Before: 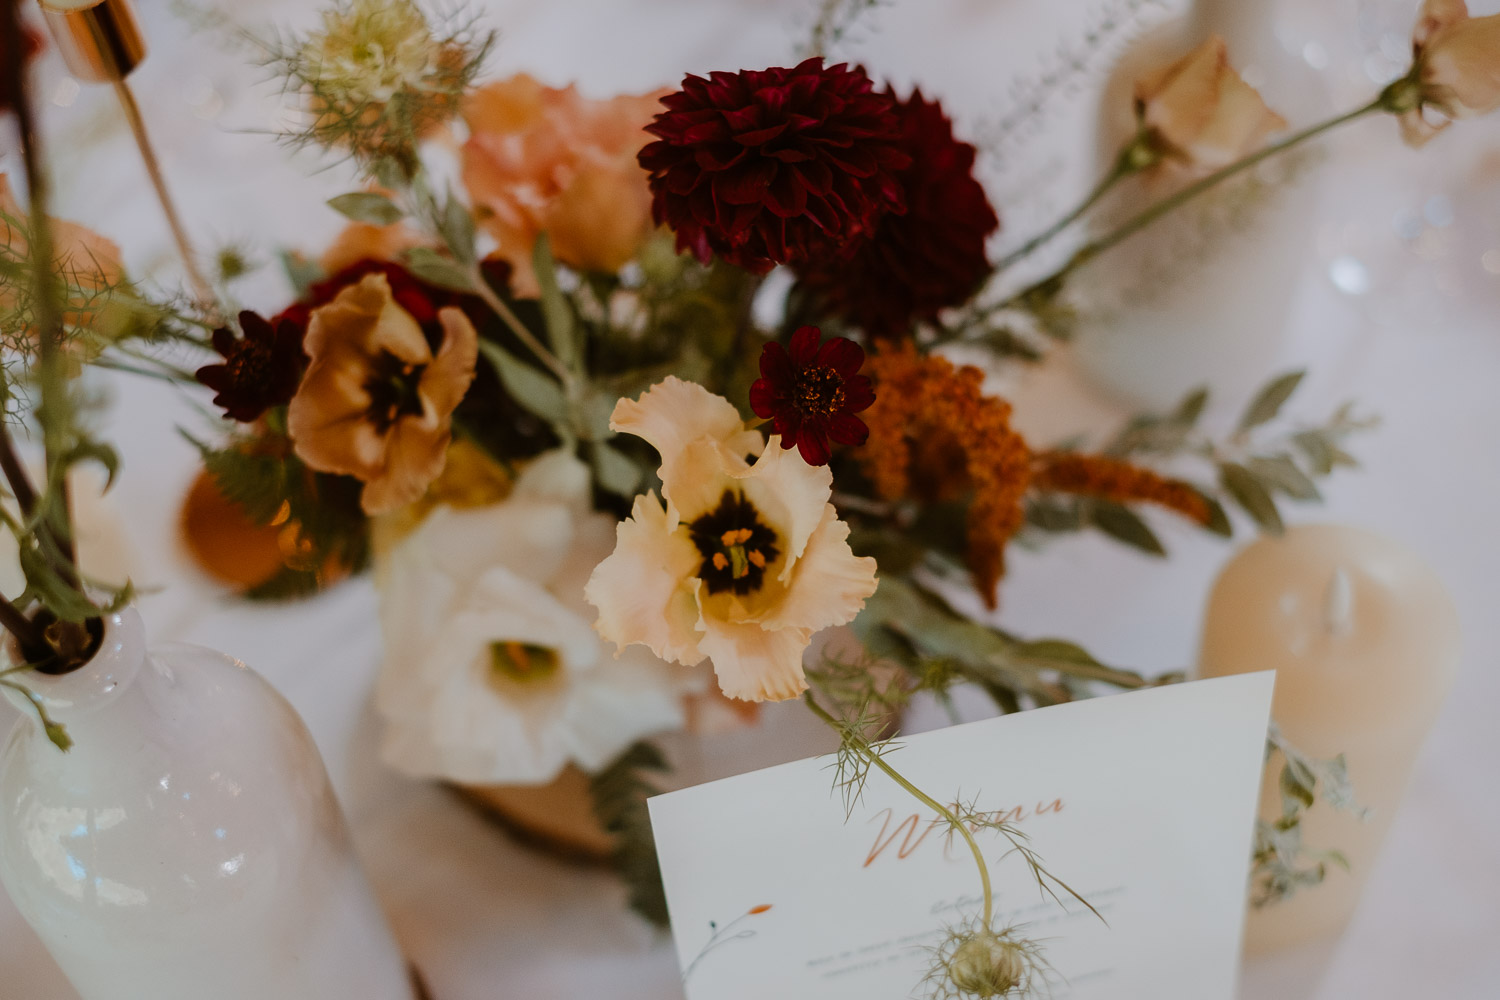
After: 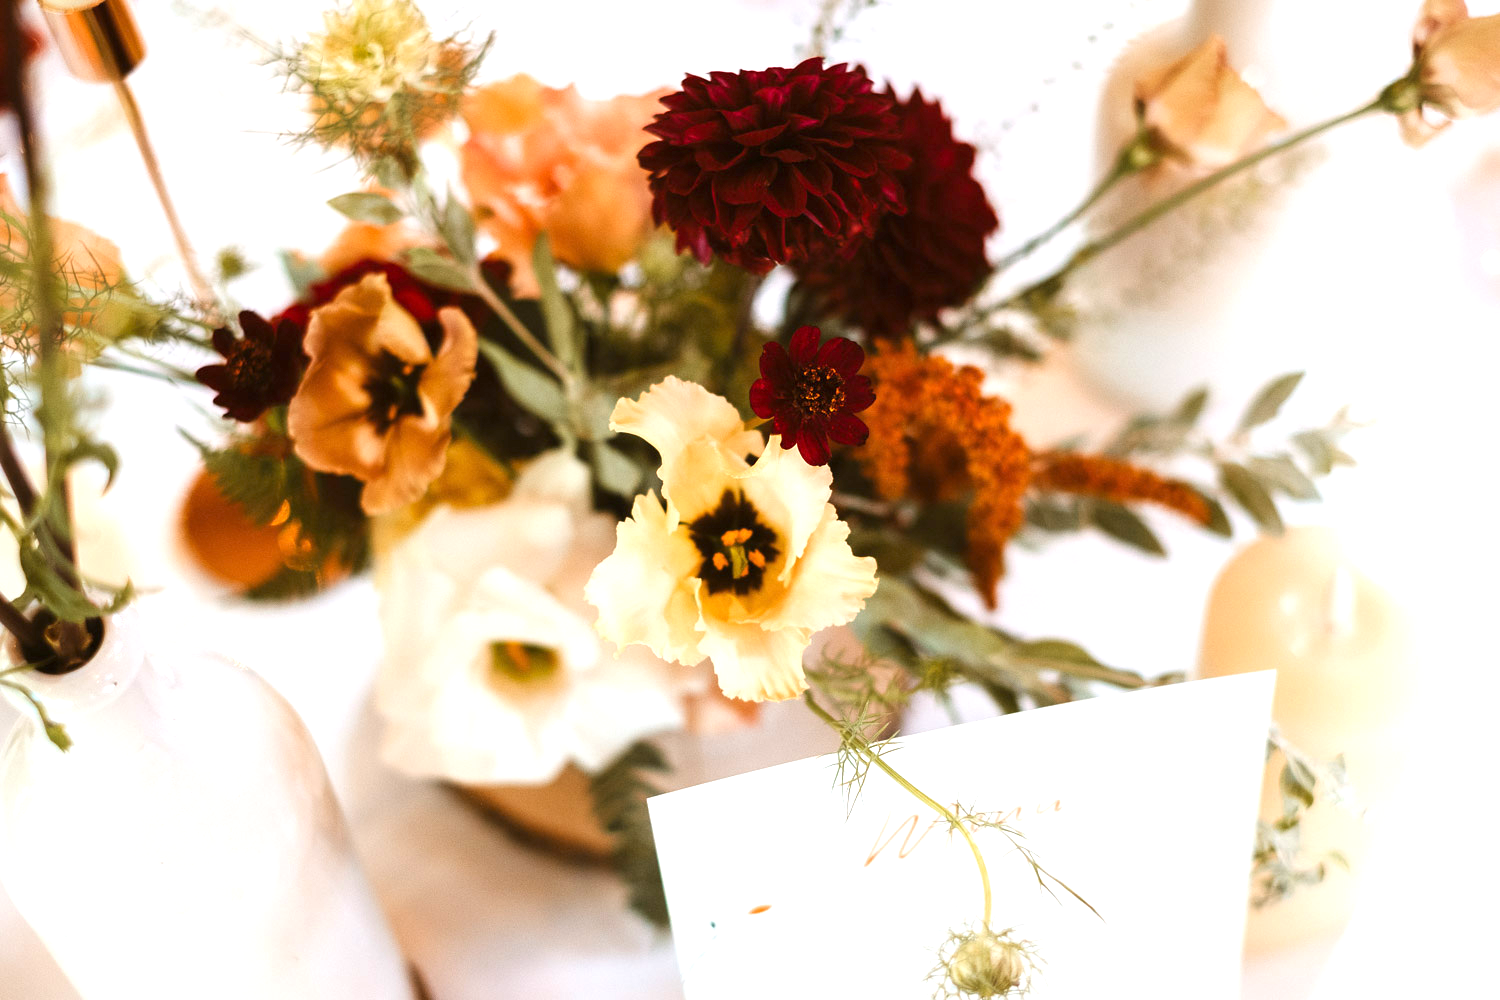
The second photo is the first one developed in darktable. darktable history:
exposure: exposure 0.191 EV, compensate exposure bias true, compensate highlight preservation false
